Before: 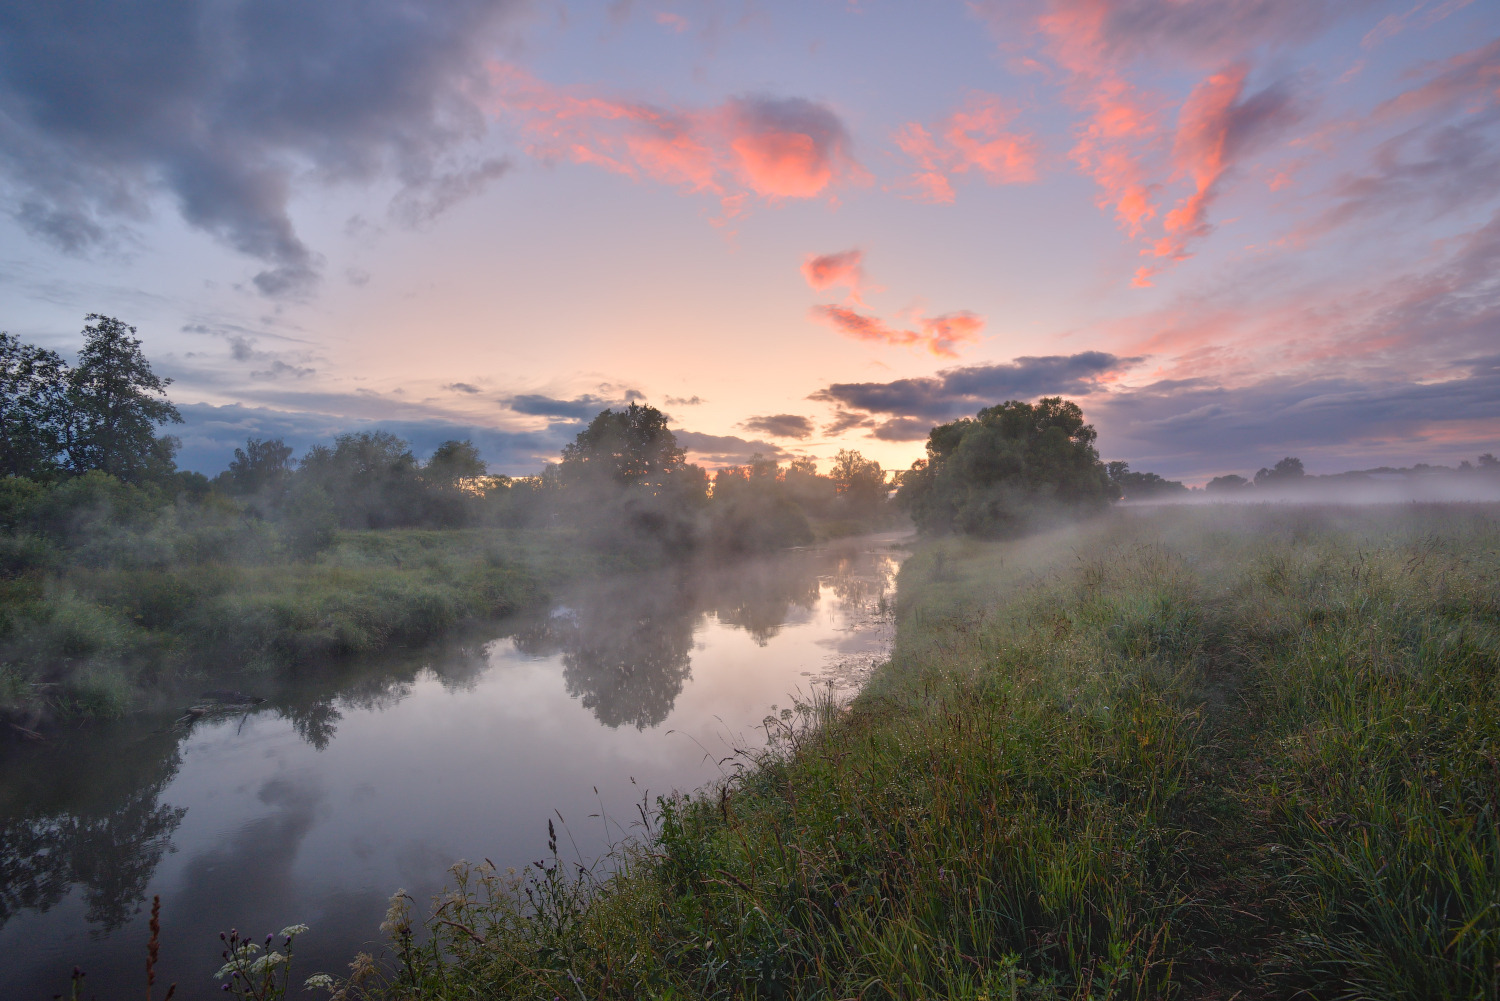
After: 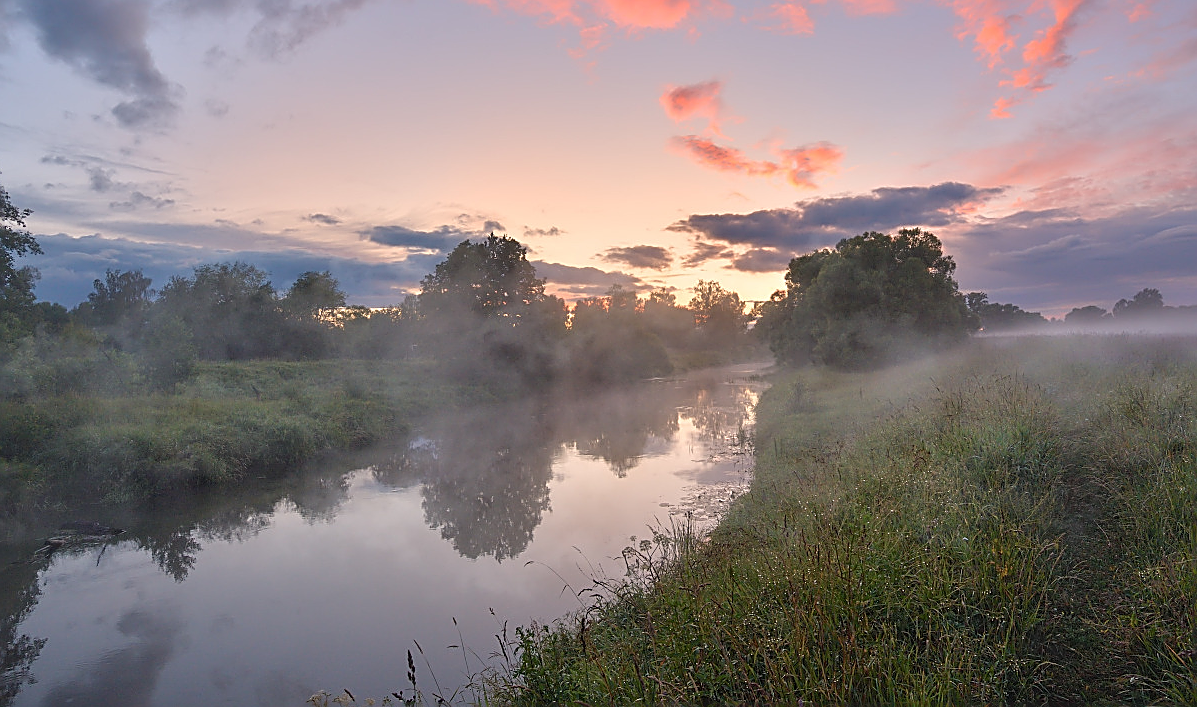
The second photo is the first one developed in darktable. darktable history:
crop: left 9.419%, top 16.976%, right 10.78%, bottom 12.3%
sharpen: radius 1.651, amount 1.284
